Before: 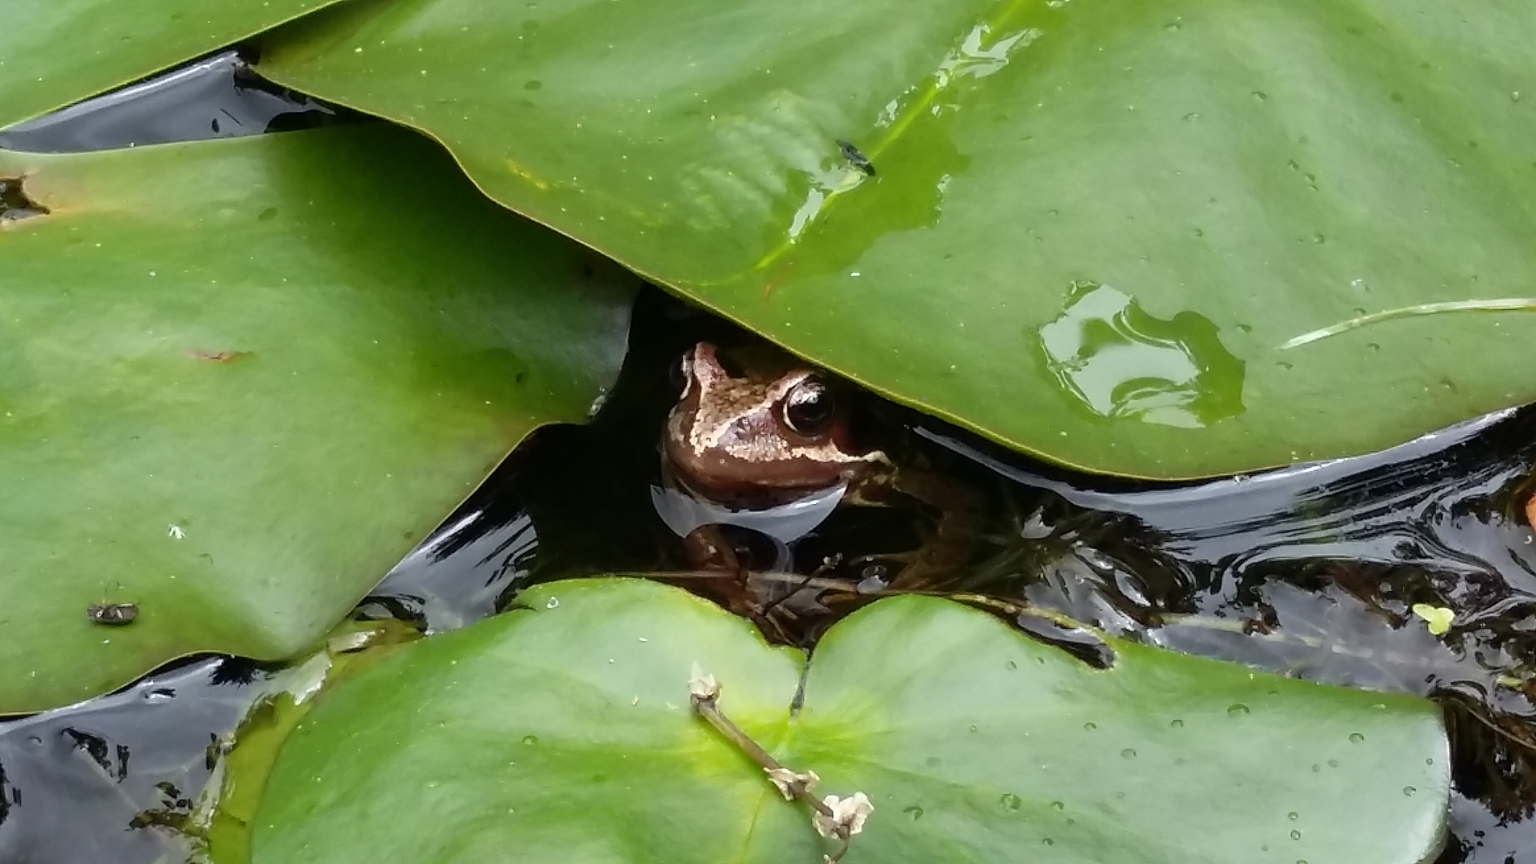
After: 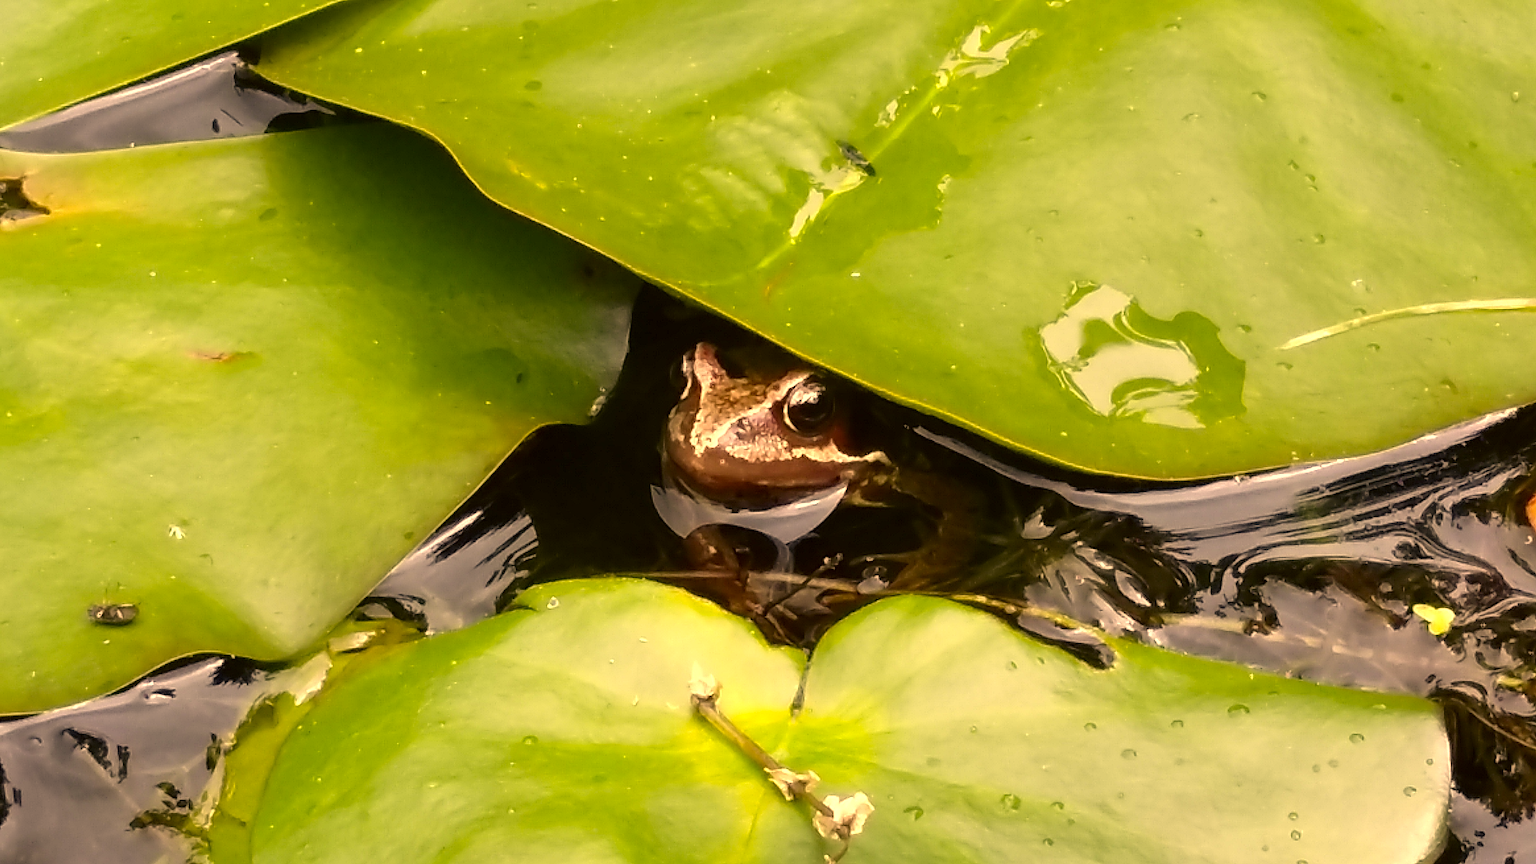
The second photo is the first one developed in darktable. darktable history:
exposure: exposure 0.515 EV, compensate highlight preservation false
color correction: highlights a* 17.94, highlights b* 35.39, shadows a* 1.48, shadows b* 6.42, saturation 1.01
